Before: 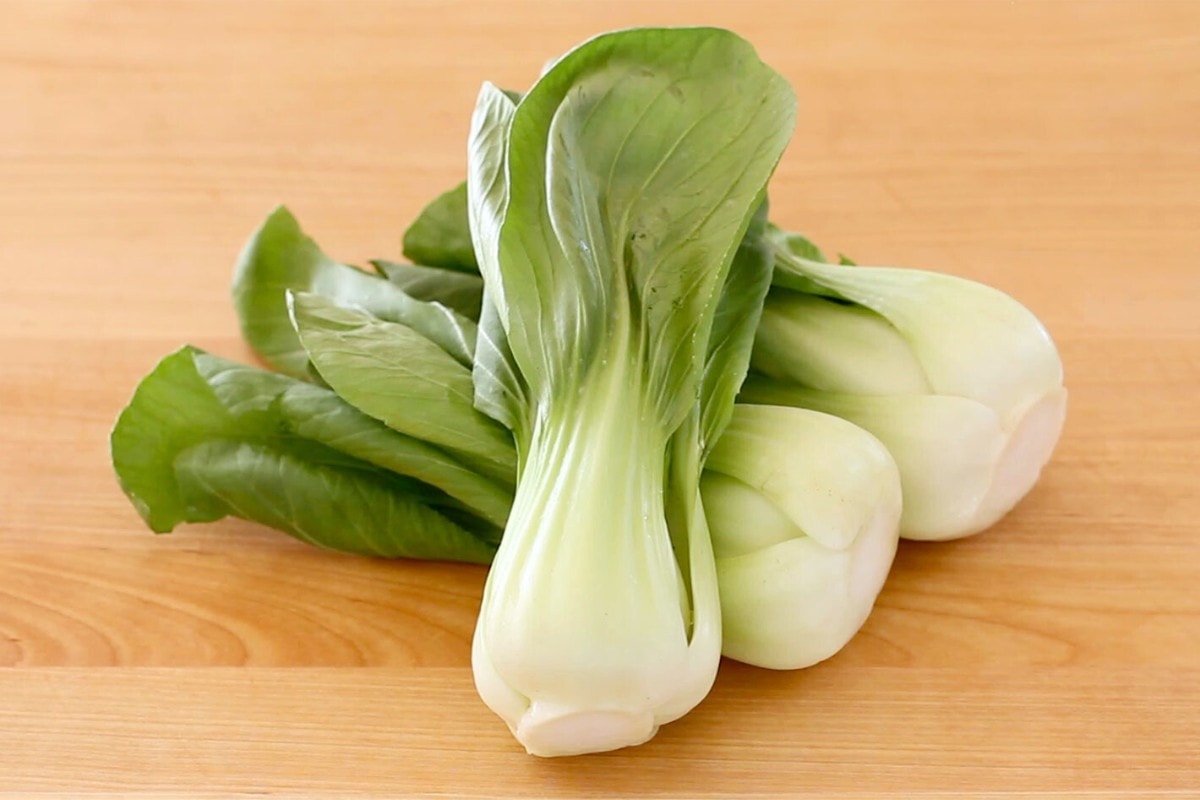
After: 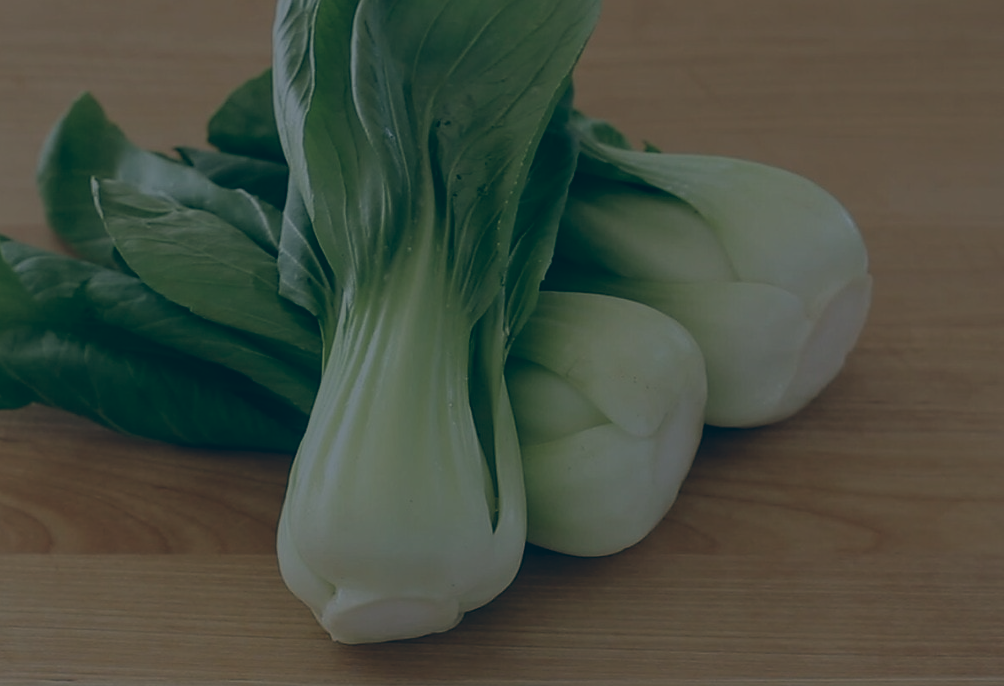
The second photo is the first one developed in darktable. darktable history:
sharpen: radius 1, threshold 1
crop: left 16.315%, top 14.246%
exposure: exposure -2.446 EV, compensate highlight preservation false
local contrast: on, module defaults
color balance: lift [1.016, 0.983, 1, 1.017], gamma [0.958, 1, 1, 1], gain [0.981, 1.007, 0.993, 1.002], input saturation 118.26%, contrast 13.43%, contrast fulcrum 21.62%, output saturation 82.76%
